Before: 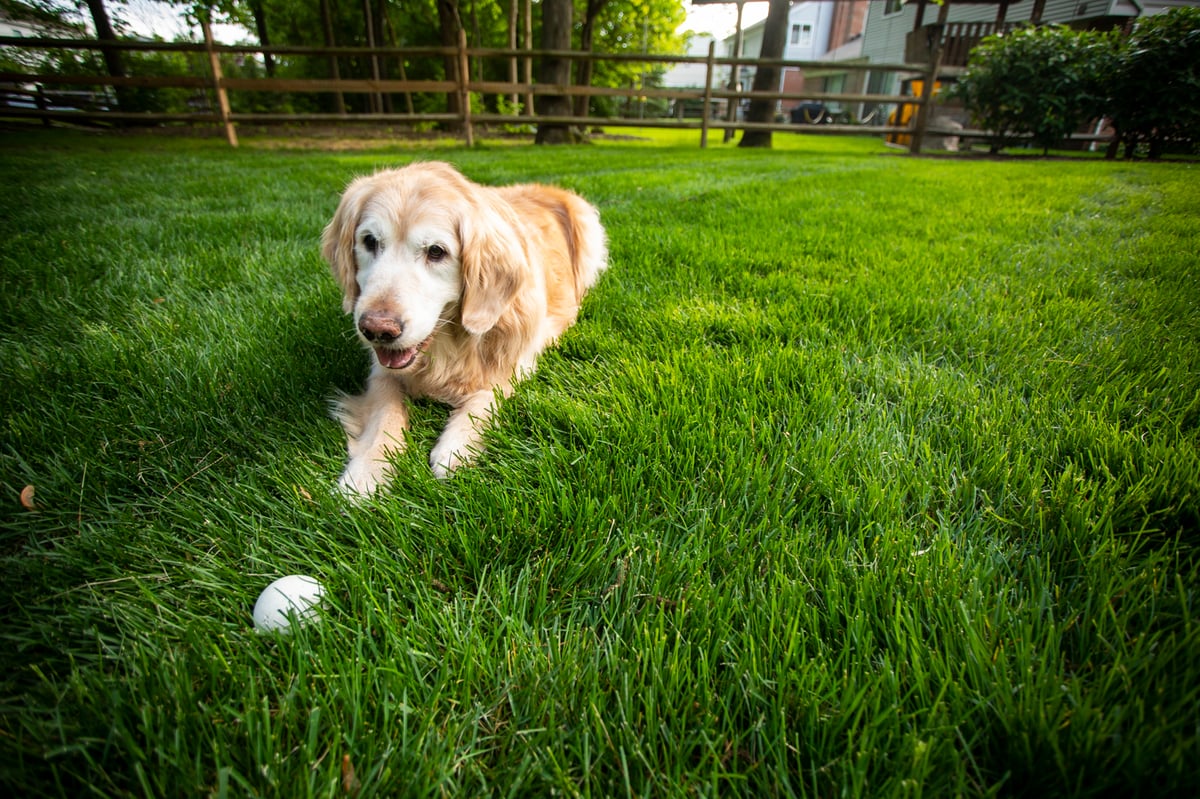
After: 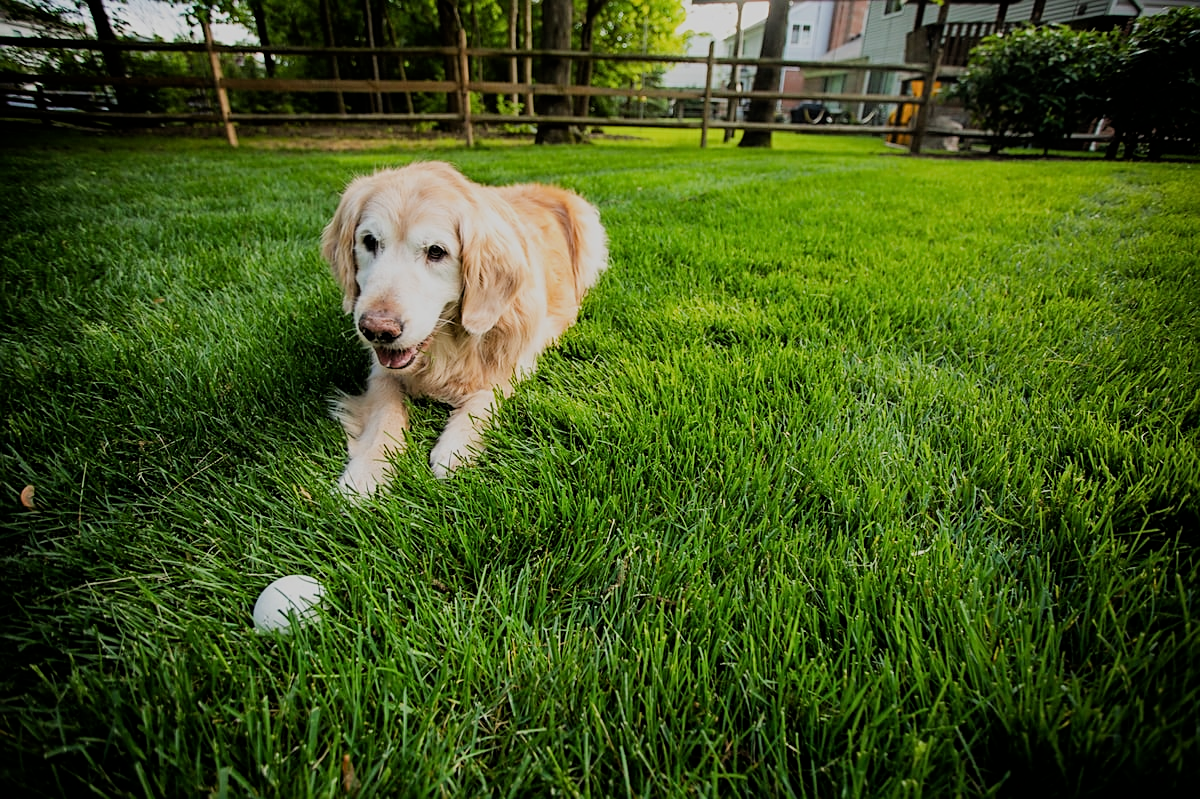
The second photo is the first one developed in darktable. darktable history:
filmic rgb: black relative exposure -7.14 EV, white relative exposure 5.38 EV, hardness 3.02
sharpen: on, module defaults
